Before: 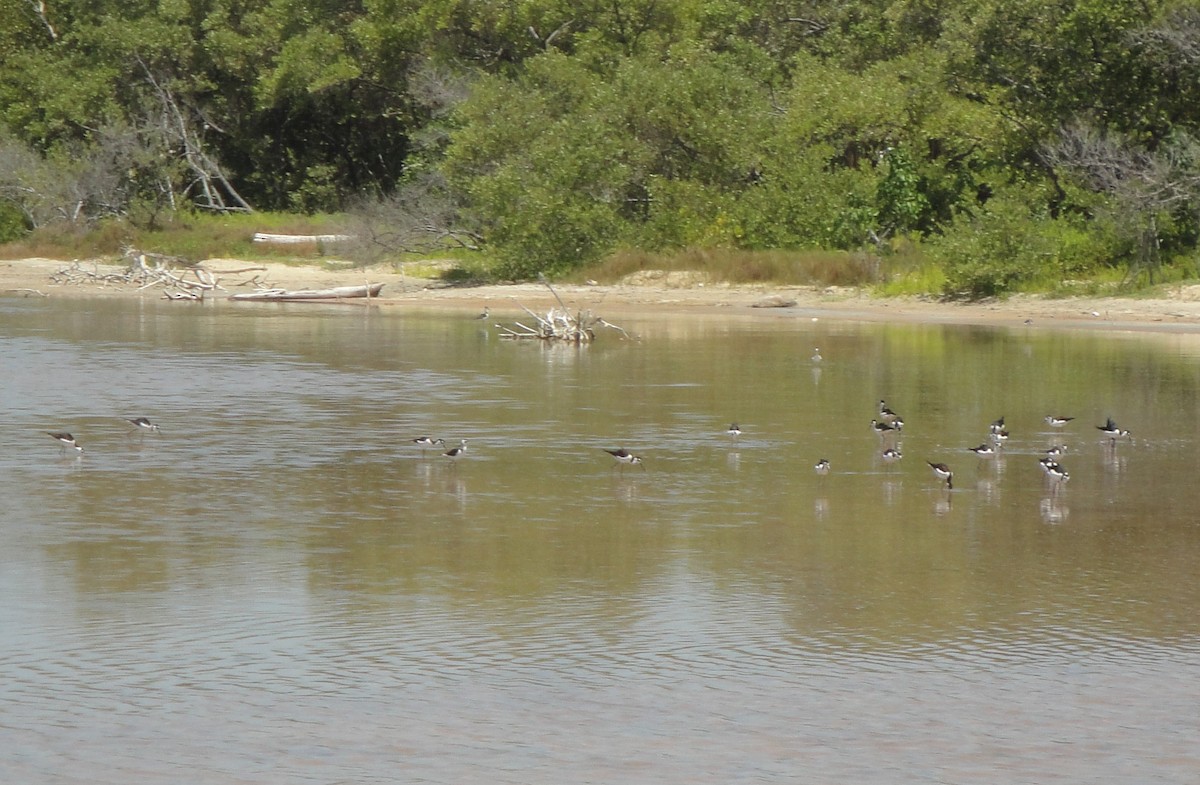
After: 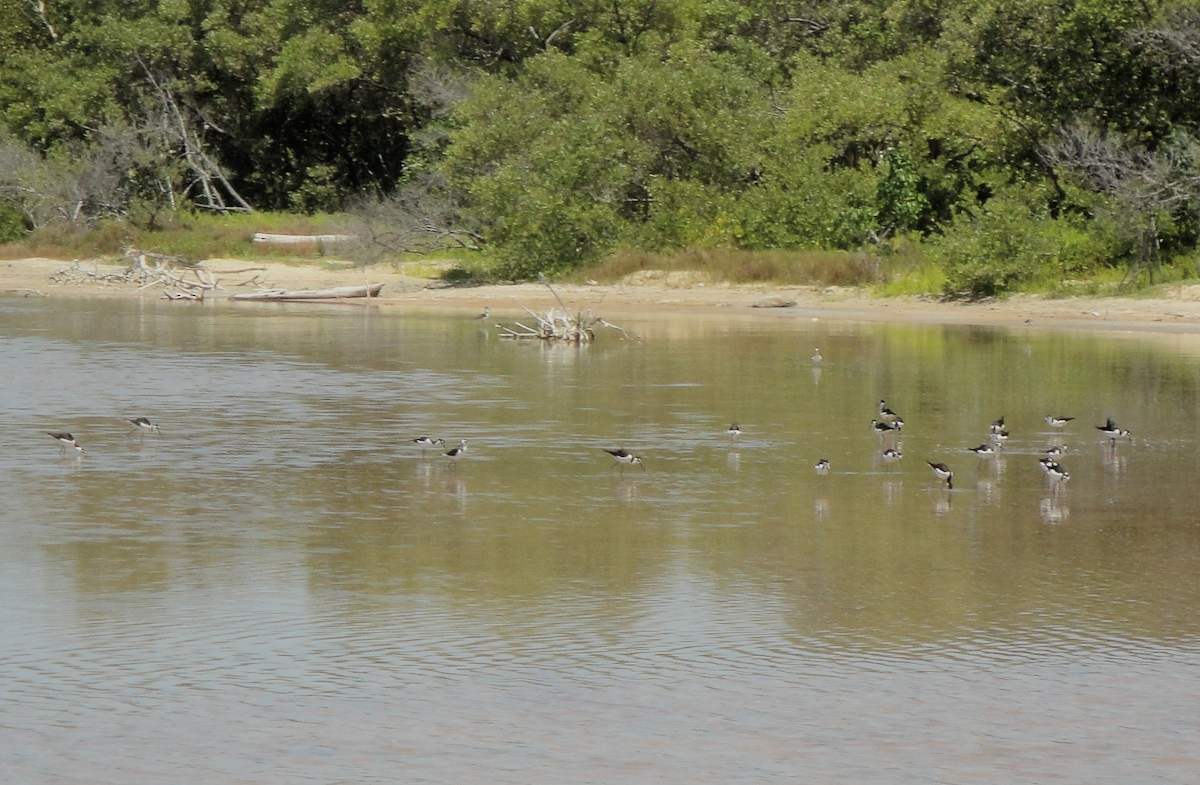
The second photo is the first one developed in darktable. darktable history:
filmic rgb: middle gray luminance 29.21%, black relative exposure -10.22 EV, white relative exposure 5.49 EV, target black luminance 0%, hardness 3.97, latitude 1.73%, contrast 1.126, highlights saturation mix 4.55%, shadows ↔ highlights balance 15.77%, color science v6 (2022)
